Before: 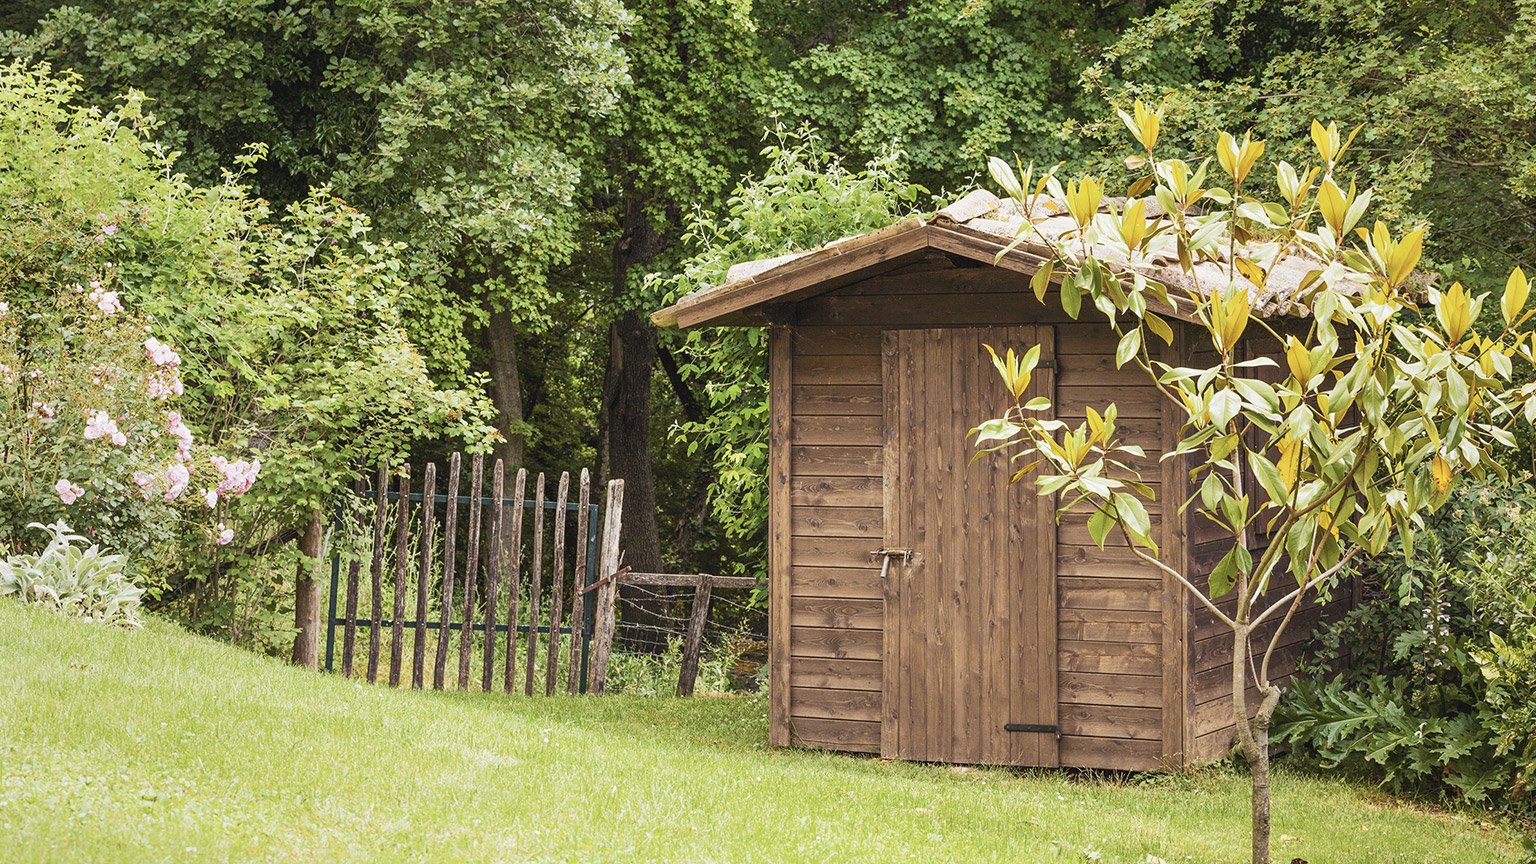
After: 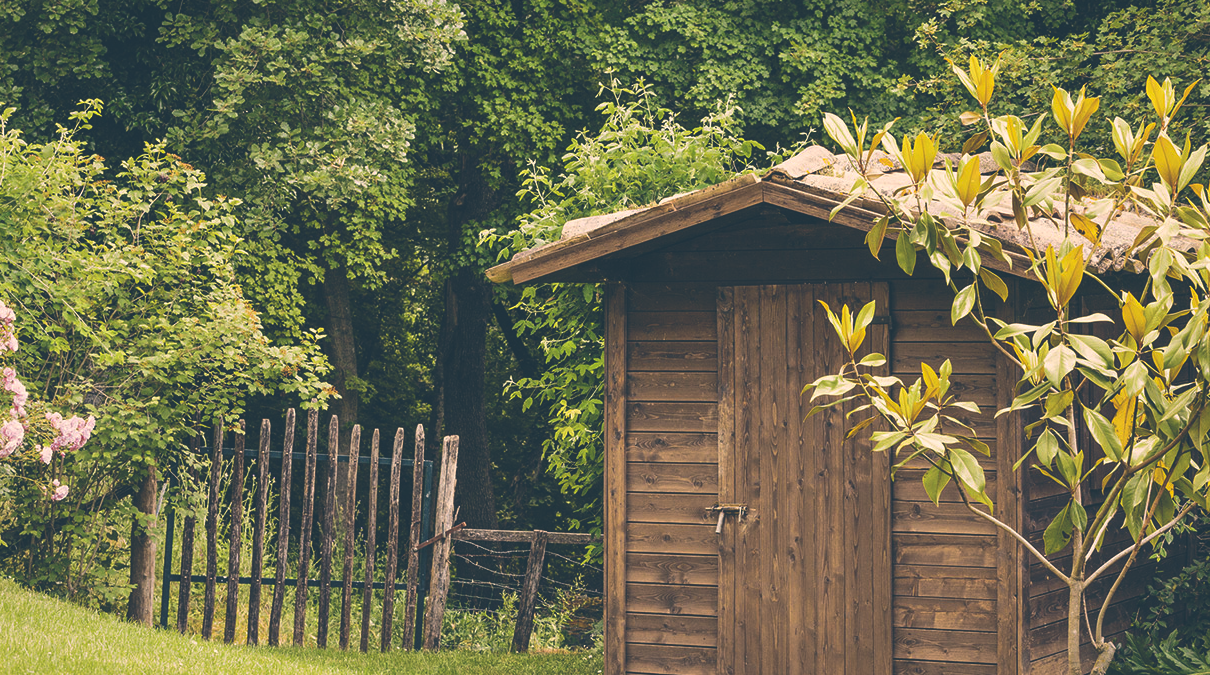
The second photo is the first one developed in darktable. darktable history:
color correction: highlights a* 10.32, highlights b* 14.66, shadows a* -9.59, shadows b* -15.02
crop and rotate: left 10.77%, top 5.1%, right 10.41%, bottom 16.76%
rgb curve: curves: ch0 [(0, 0.186) (0.314, 0.284) (0.775, 0.708) (1, 1)], compensate middle gray true, preserve colors none
